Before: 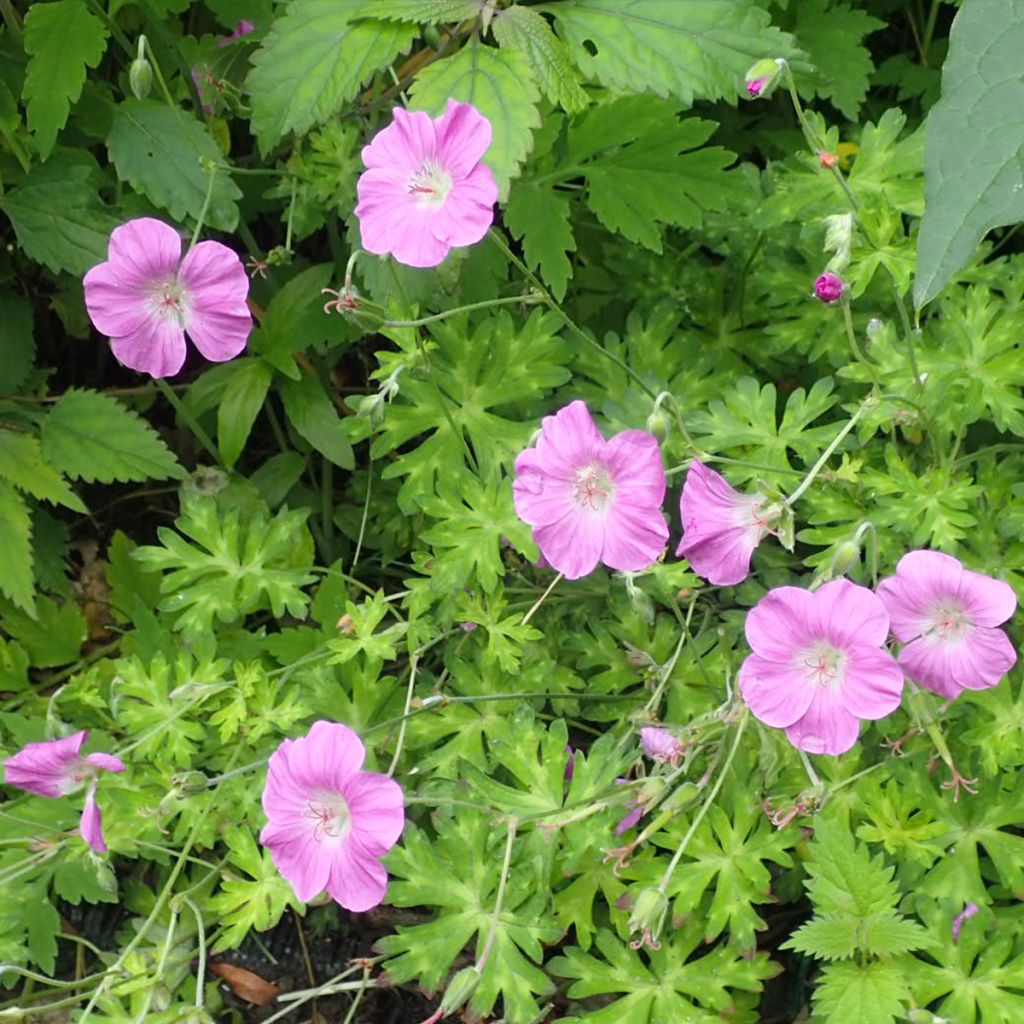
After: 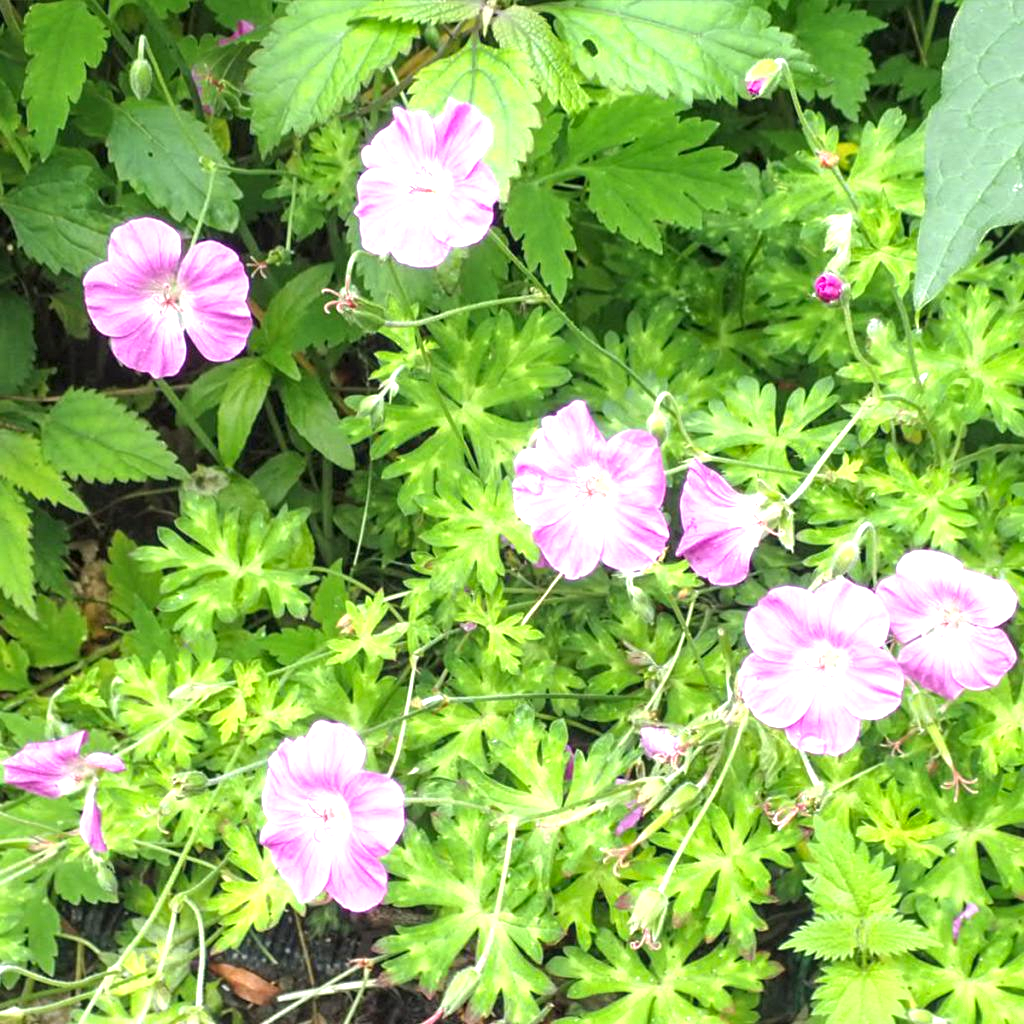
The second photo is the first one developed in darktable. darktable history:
local contrast: on, module defaults
exposure: black level correction 0, exposure 1.1 EV, compensate exposure bias true, compensate highlight preservation false
shadows and highlights: shadows 25, highlights -25
